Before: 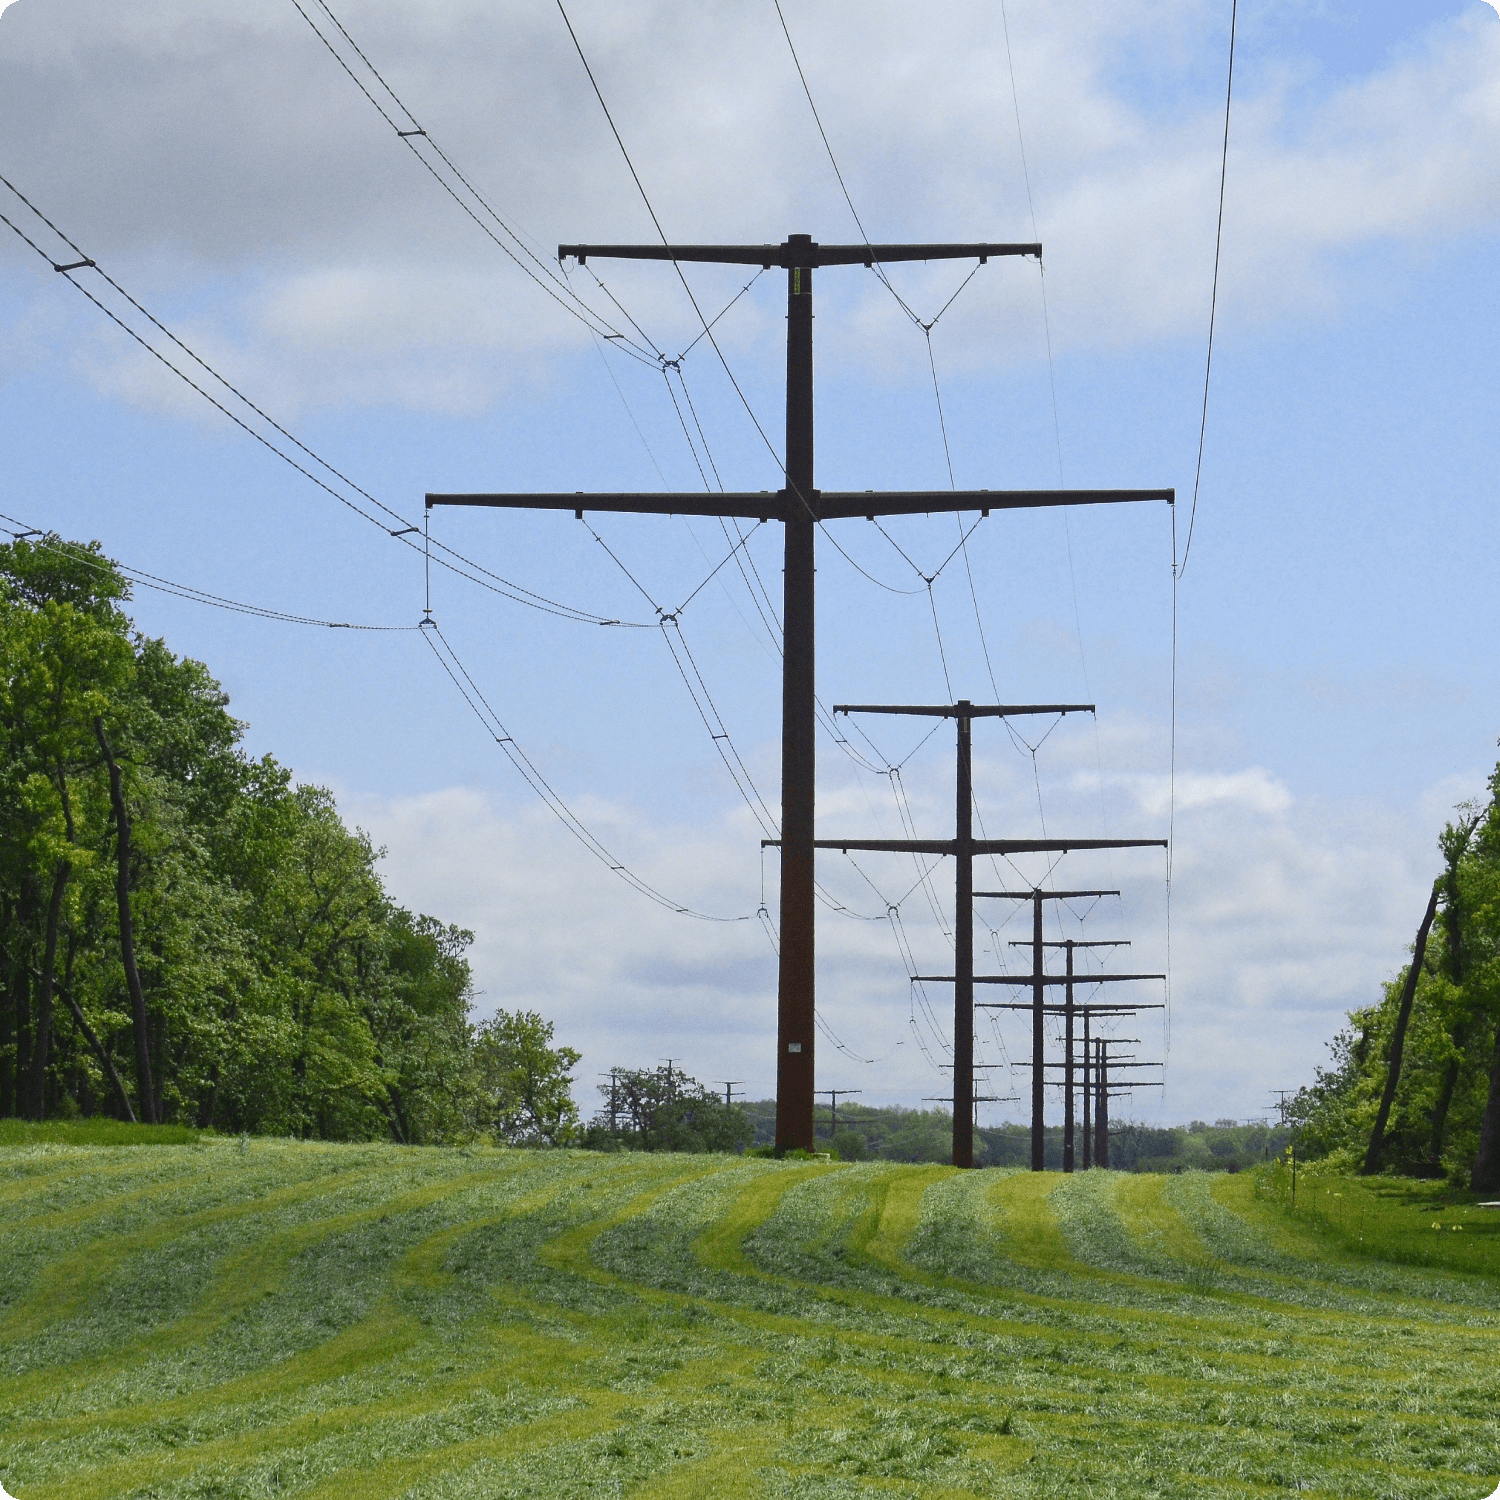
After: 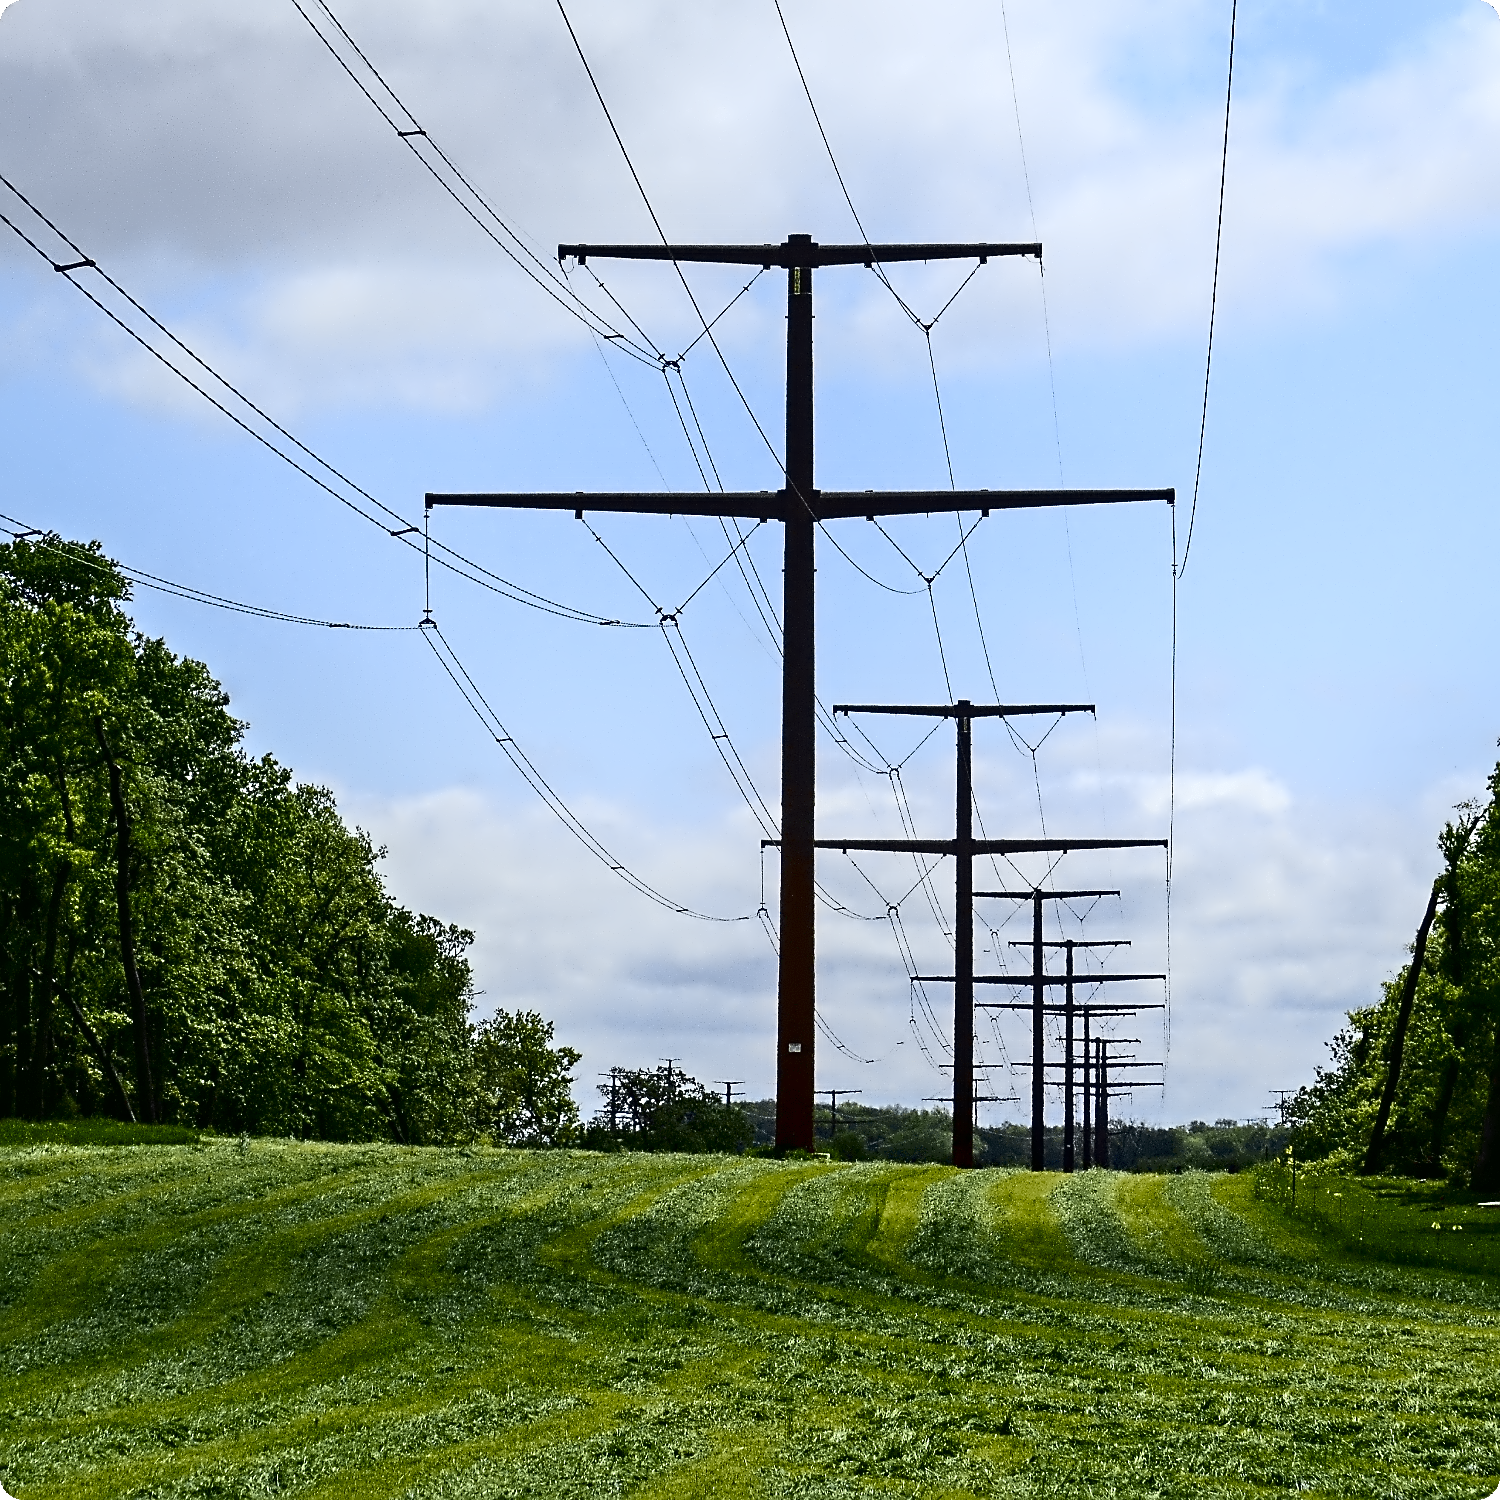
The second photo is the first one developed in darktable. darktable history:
shadows and highlights: shadows -25.91, highlights 48.85, soften with gaussian
sharpen: on, module defaults
contrast brightness saturation: contrast 0.22, brightness -0.19, saturation 0.231
contrast equalizer: y [[0.5, 0.542, 0.583, 0.625, 0.667, 0.708], [0.5 ×6], [0.5 ×6], [0, 0.033, 0.067, 0.1, 0.133, 0.167], [0, 0.05, 0.1, 0.15, 0.2, 0.25]]
